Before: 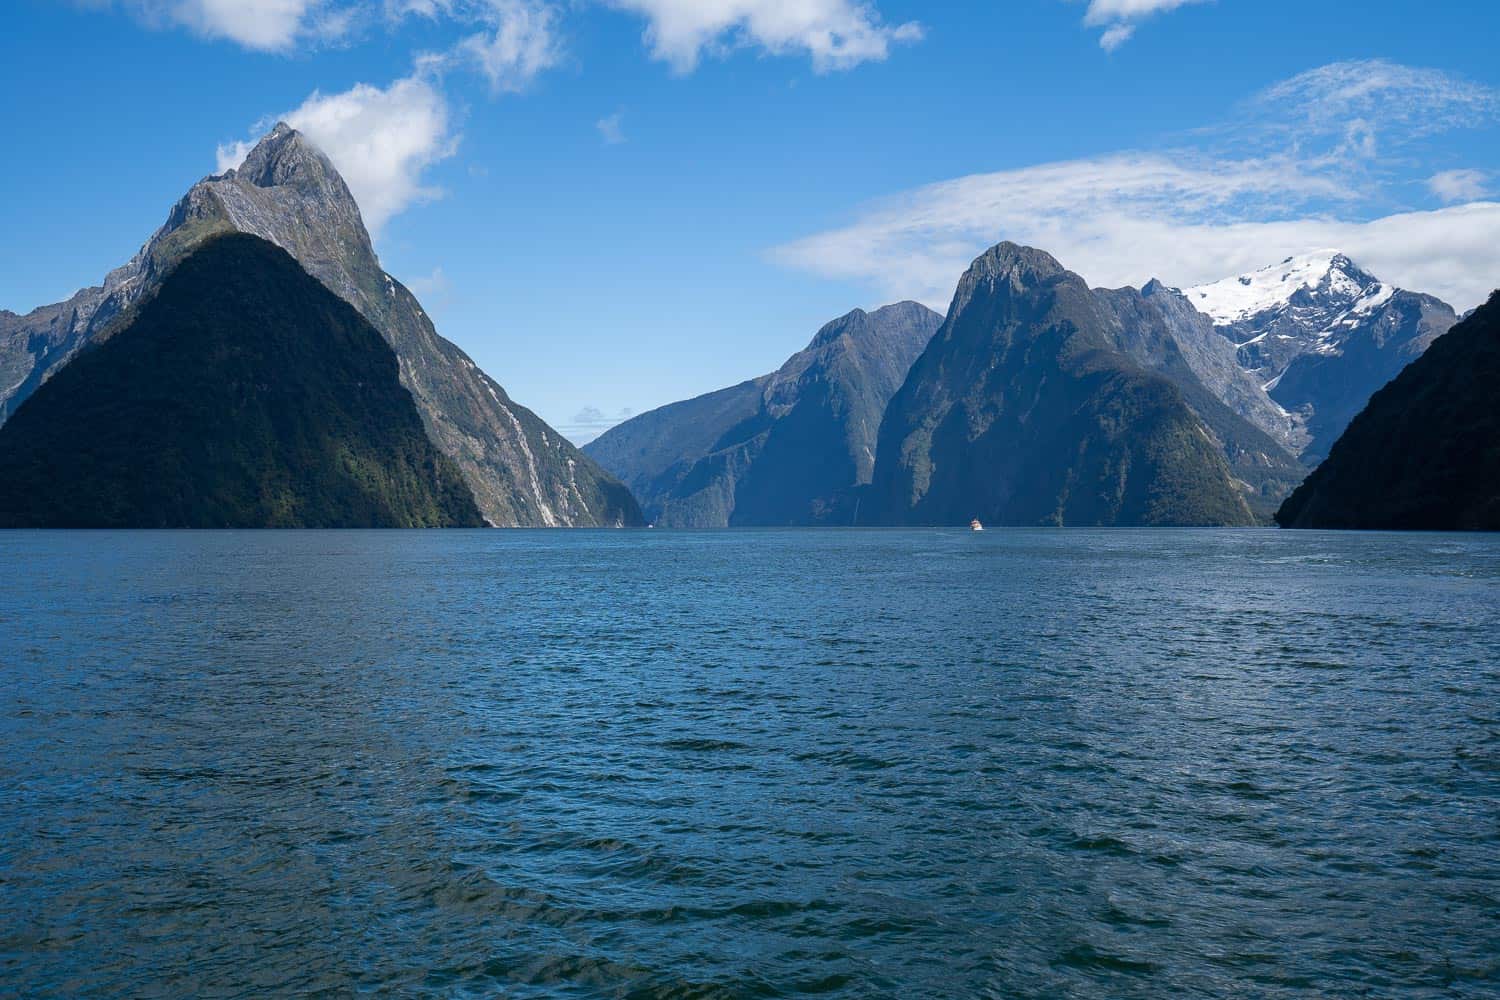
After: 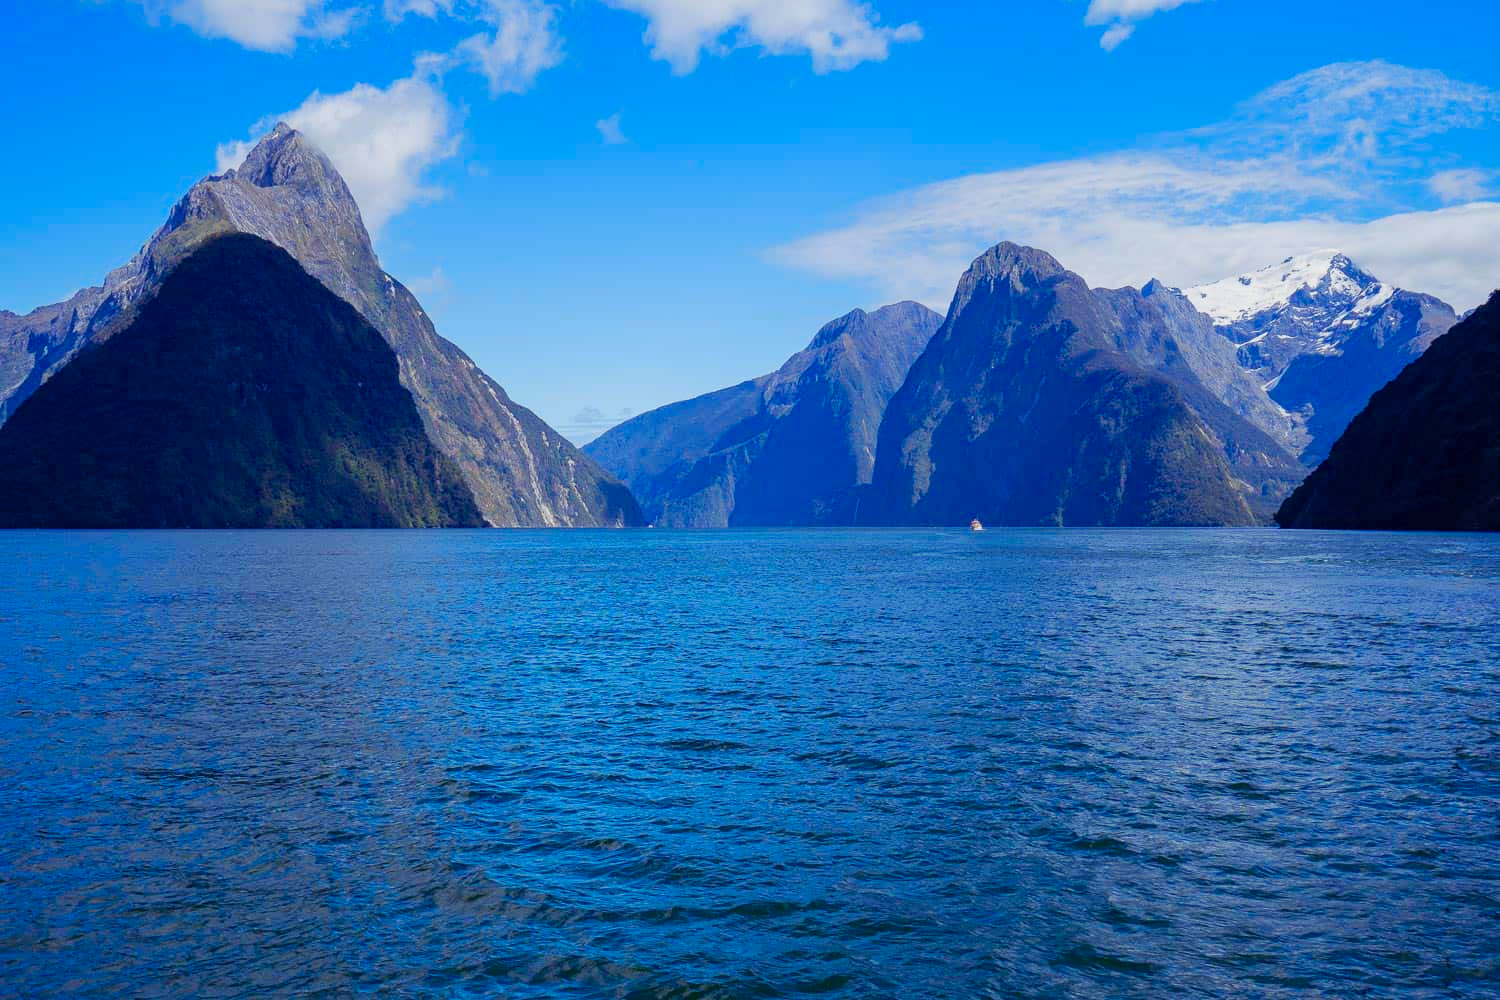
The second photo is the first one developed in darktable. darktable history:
color balance rgb: shadows lift › luminance -22.028%, shadows lift › chroma 9.156%, shadows lift › hue 282.12°, perceptual saturation grading › global saturation 35.923%, perceptual saturation grading › shadows 34.596%, perceptual brilliance grading › mid-tones 9.995%, perceptual brilliance grading › shadows 15.026%, contrast -10.483%
